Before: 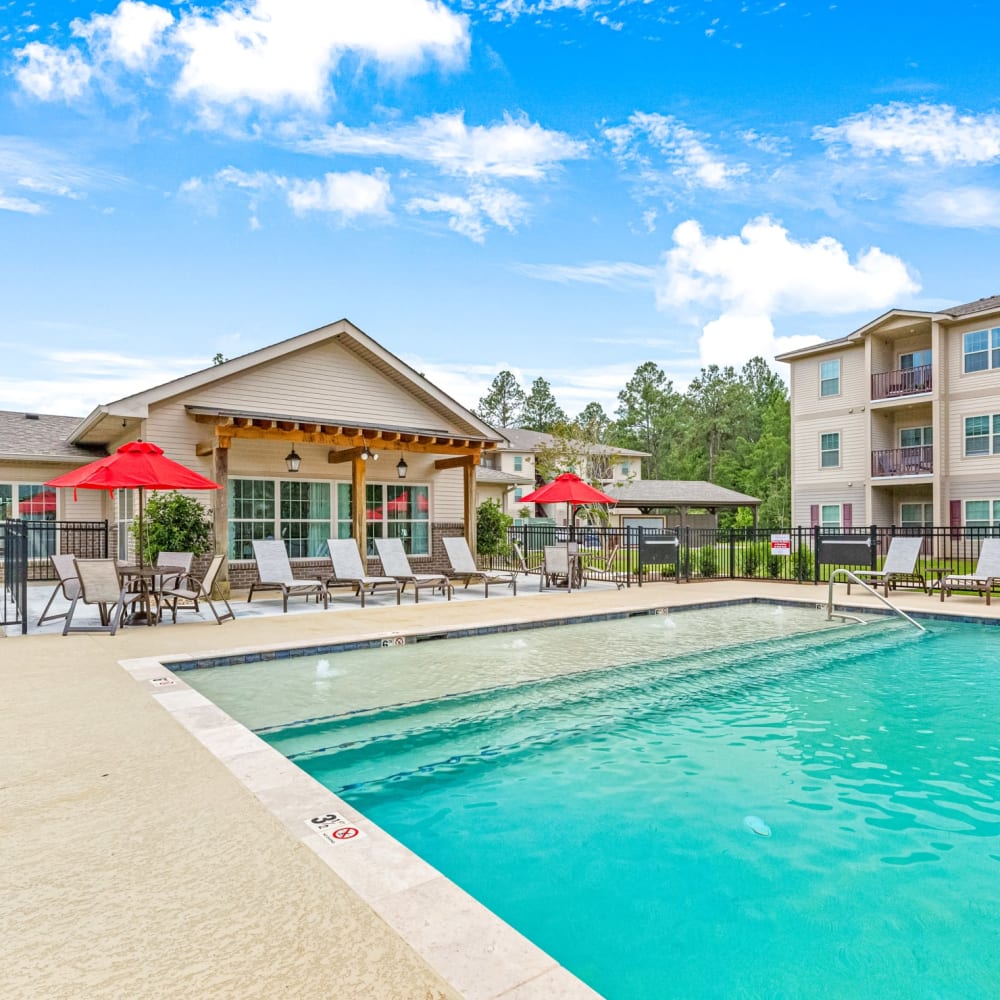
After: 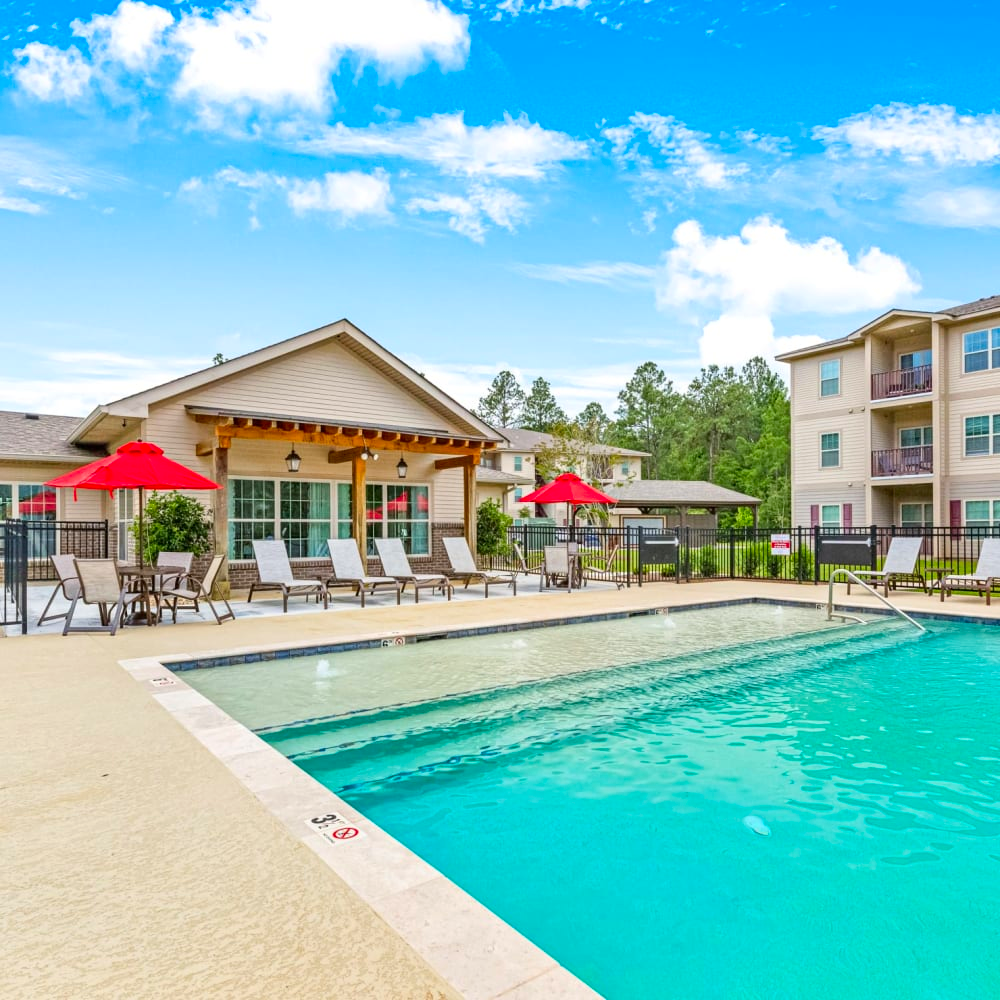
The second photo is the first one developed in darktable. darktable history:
contrast brightness saturation: contrast 0.09, saturation 0.272
